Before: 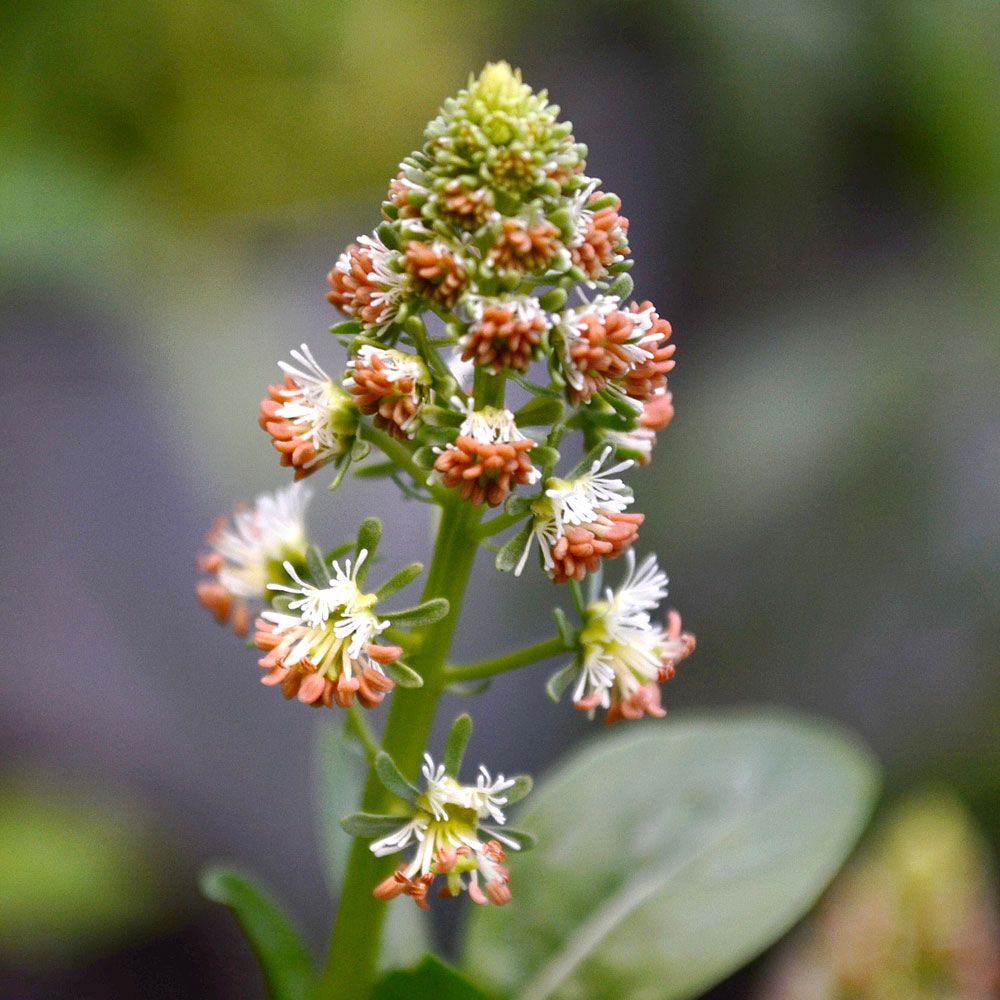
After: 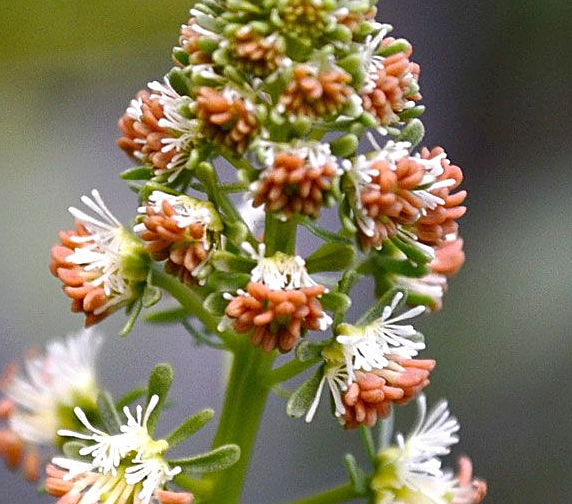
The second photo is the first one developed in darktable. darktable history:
crop: left 20.932%, top 15.471%, right 21.848%, bottom 34.081%
sharpen: on, module defaults
